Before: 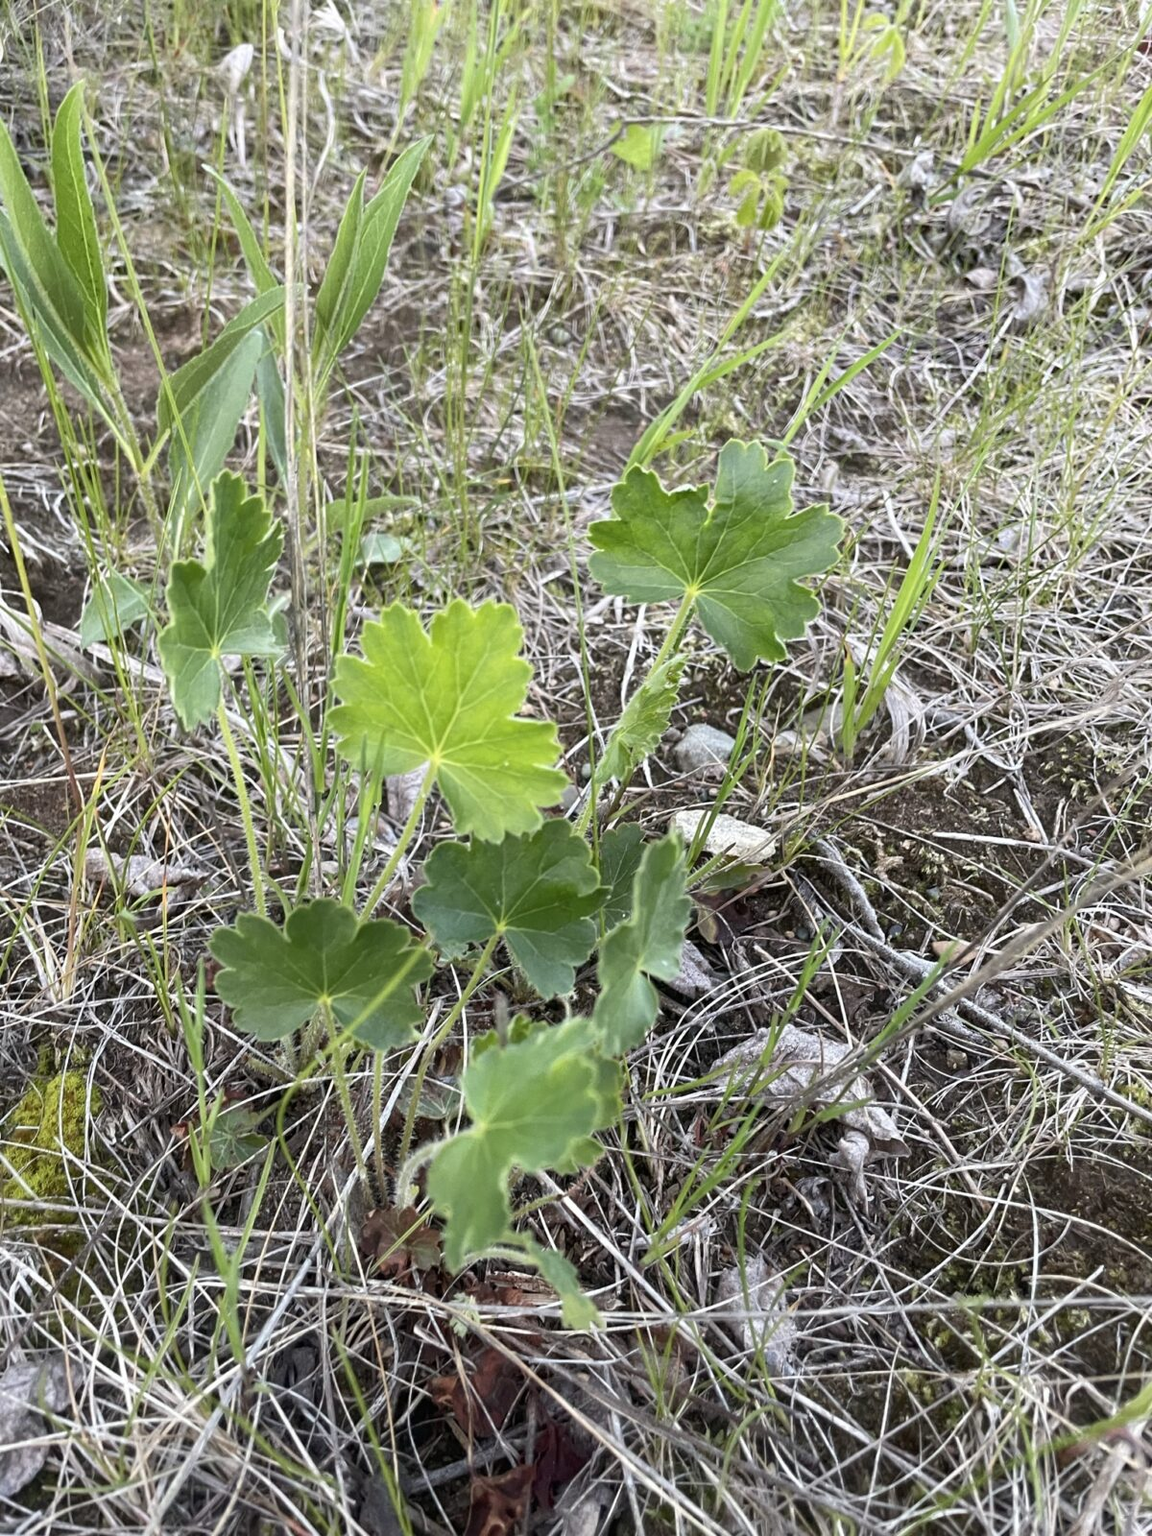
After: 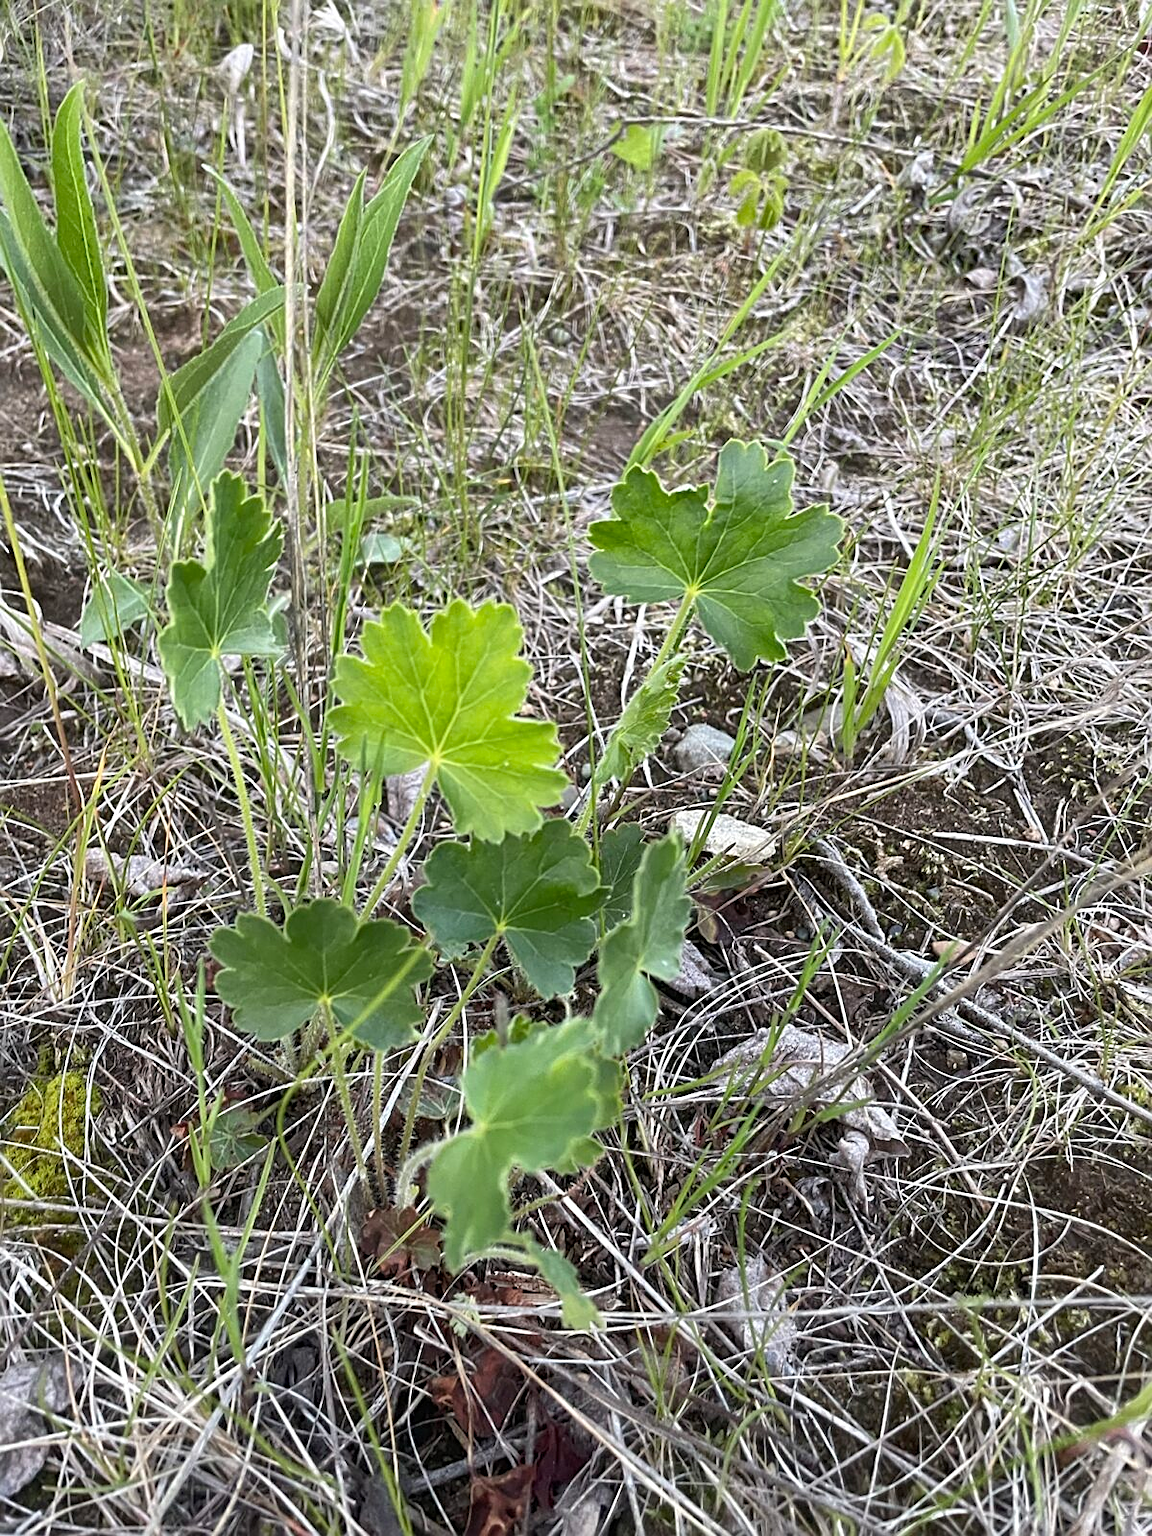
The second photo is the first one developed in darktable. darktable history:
shadows and highlights: highlights color adjustment 0.27%, low approximation 0.01, soften with gaussian
sharpen: on, module defaults
